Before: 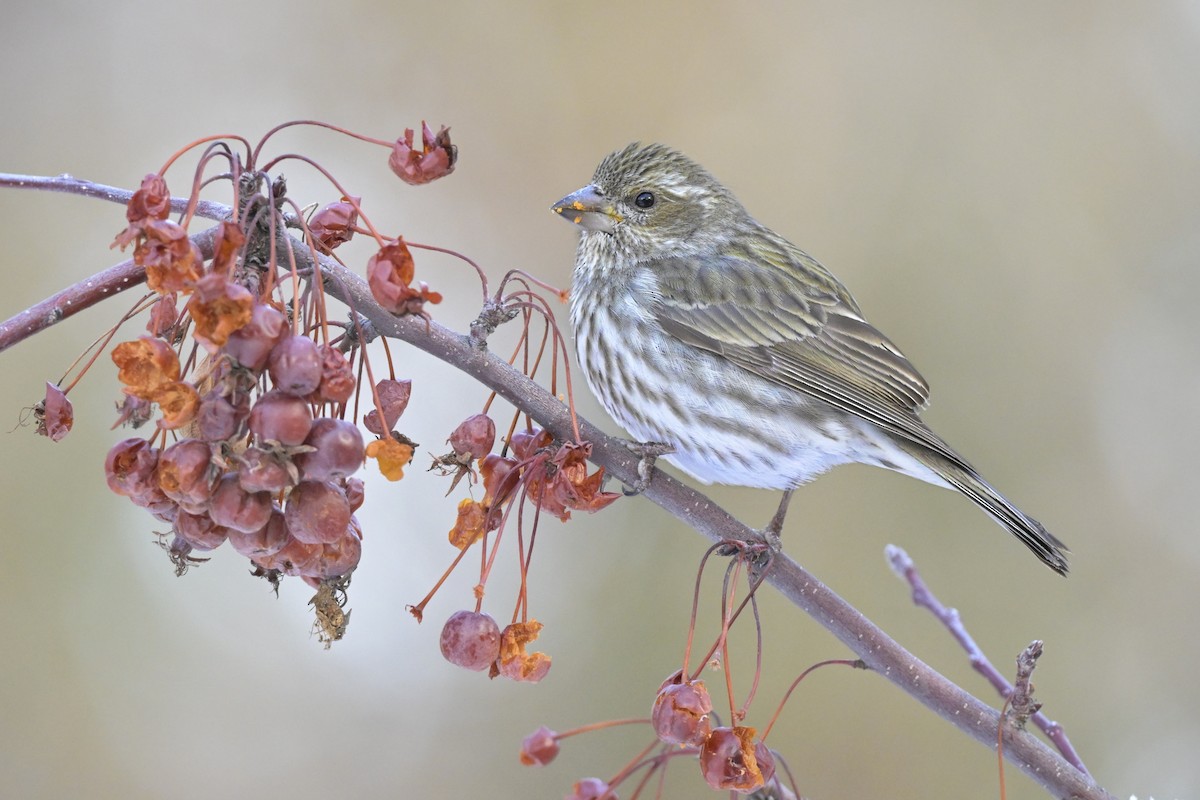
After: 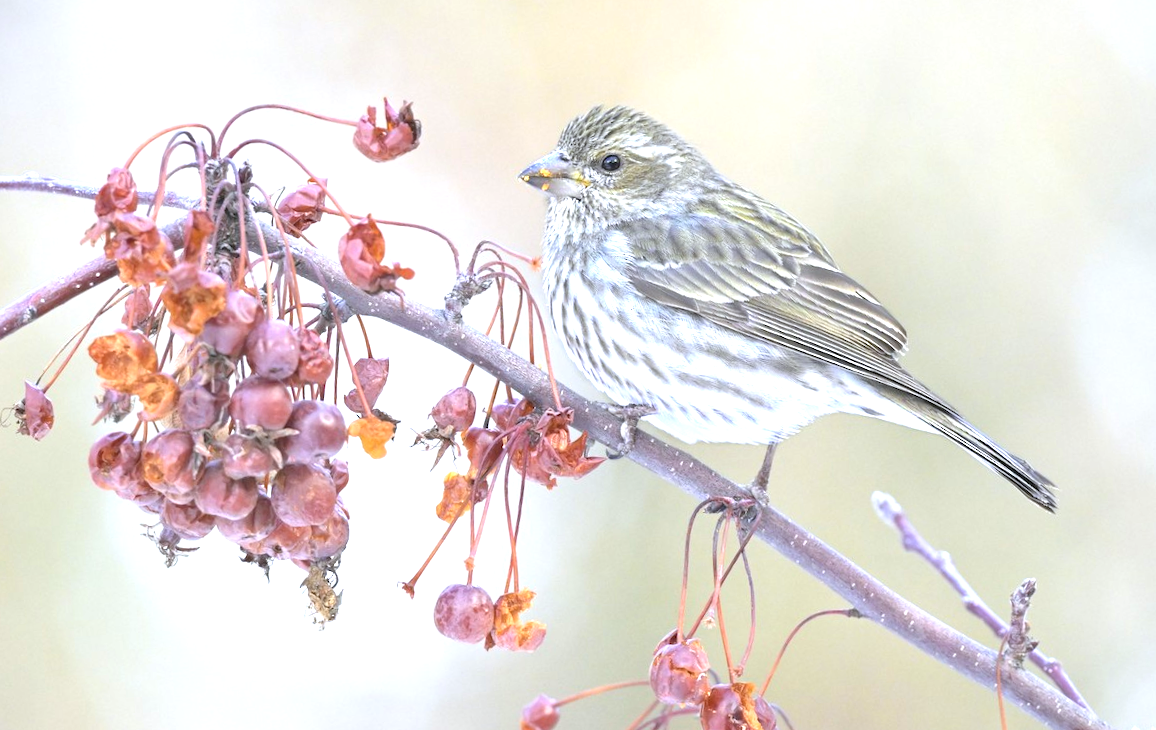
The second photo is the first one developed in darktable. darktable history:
exposure: exposure 1.089 EV, compensate highlight preservation false
white balance: red 0.974, blue 1.044
rotate and perspective: rotation -3.52°, crop left 0.036, crop right 0.964, crop top 0.081, crop bottom 0.919
